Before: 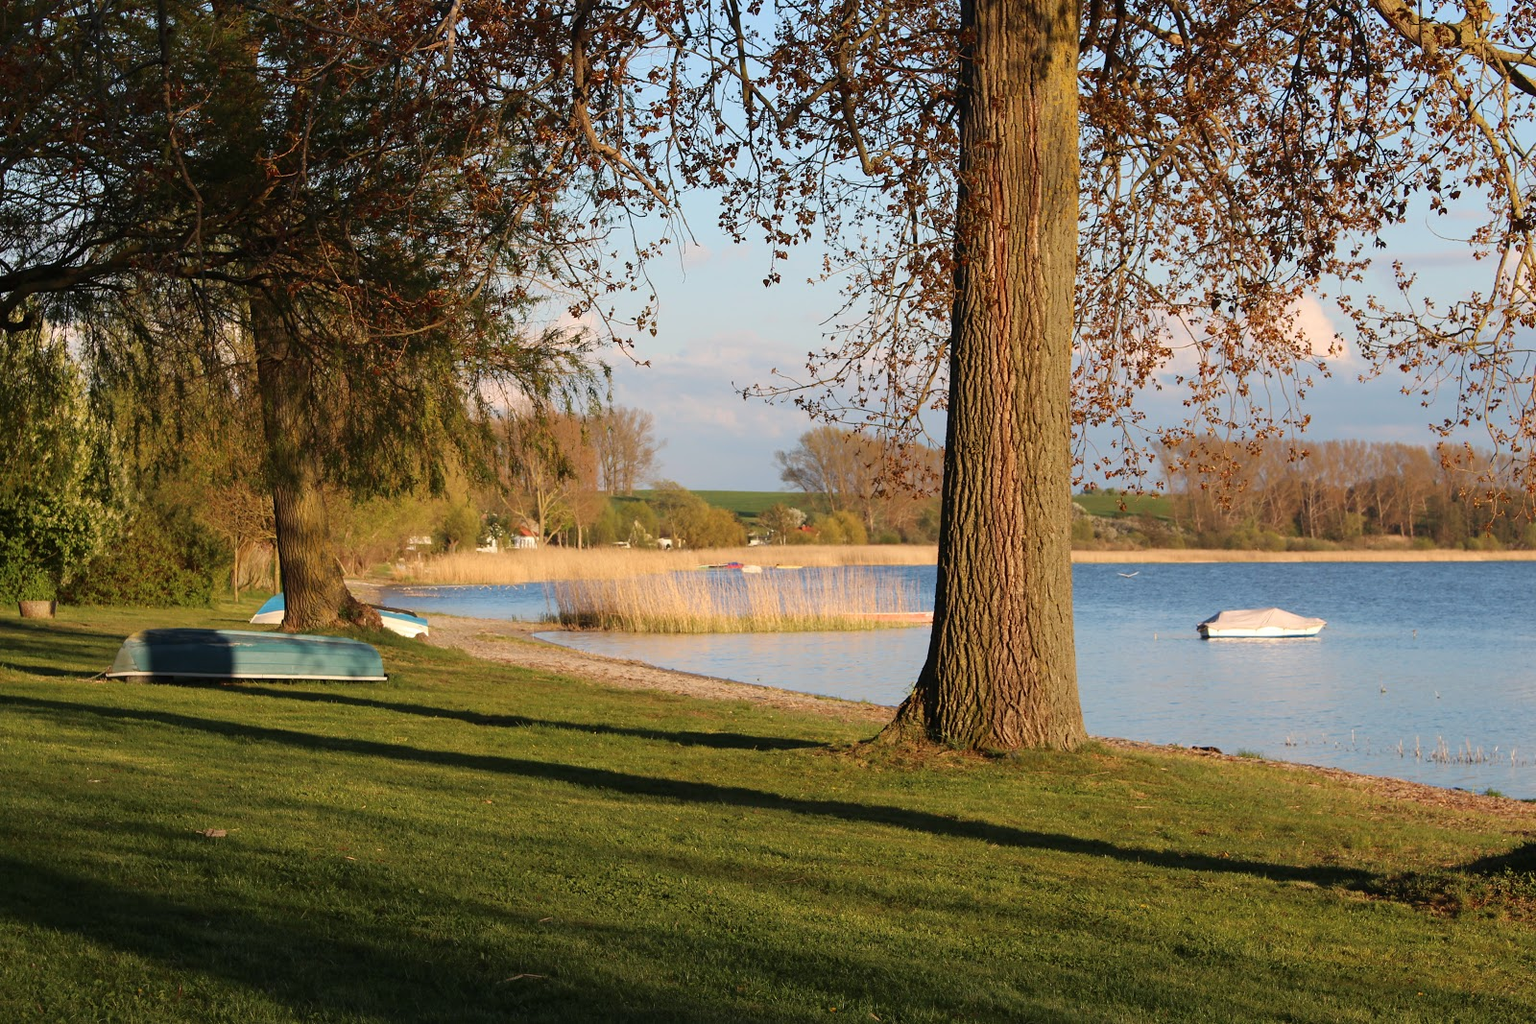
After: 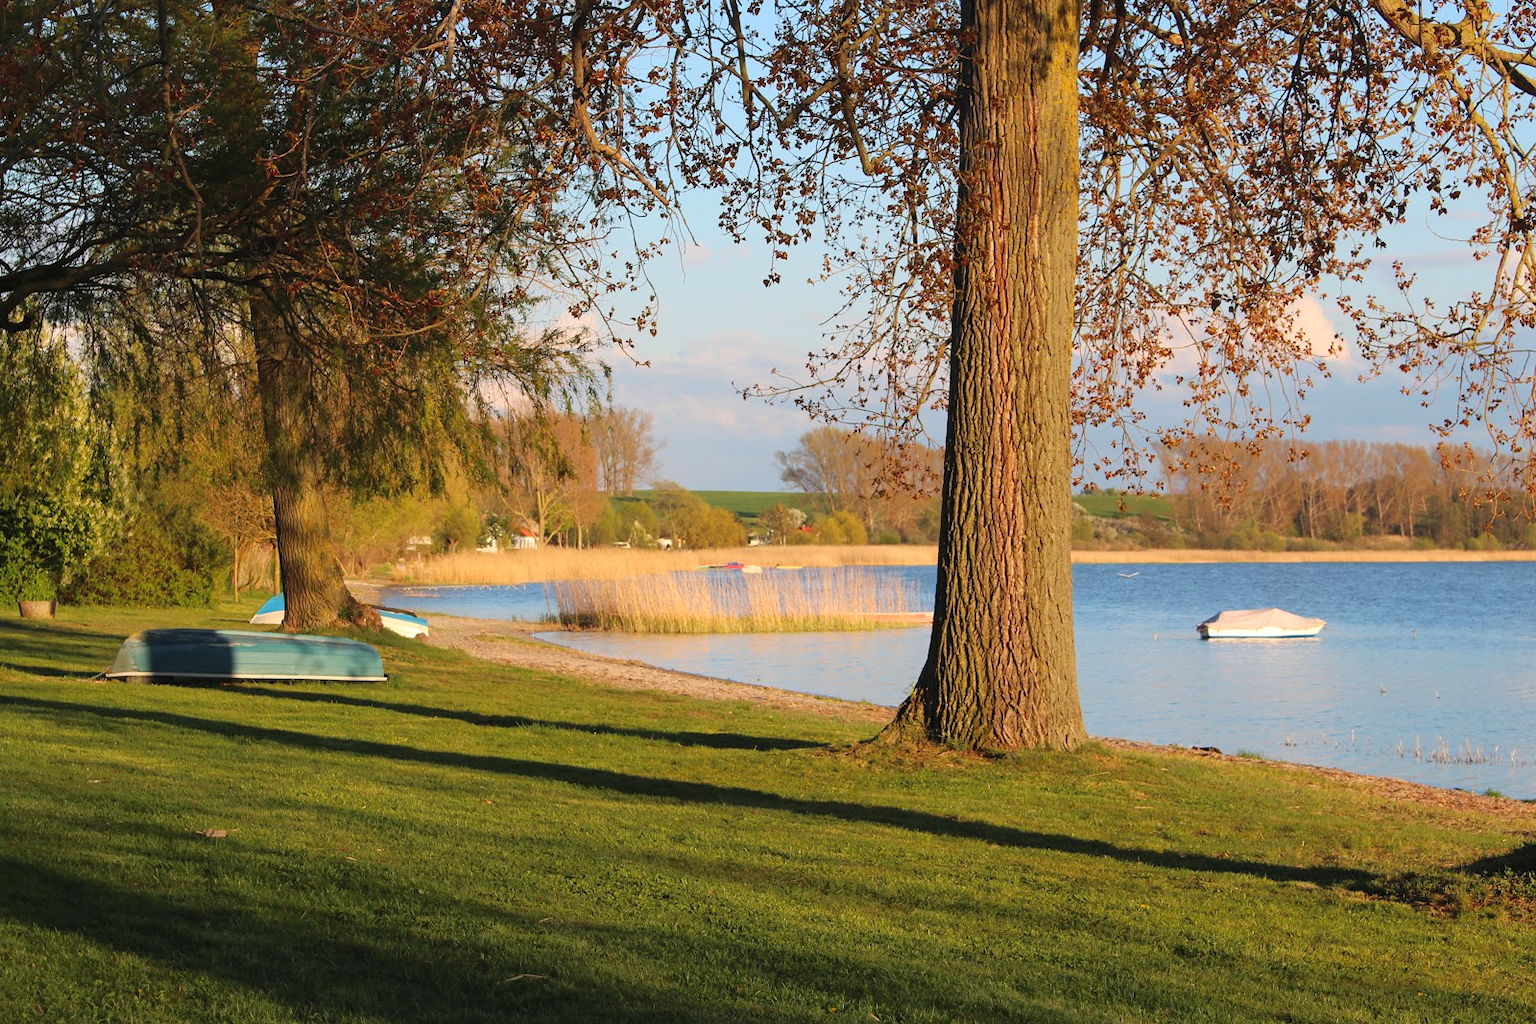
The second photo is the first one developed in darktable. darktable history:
contrast brightness saturation: brightness 0.091, saturation 0.193
